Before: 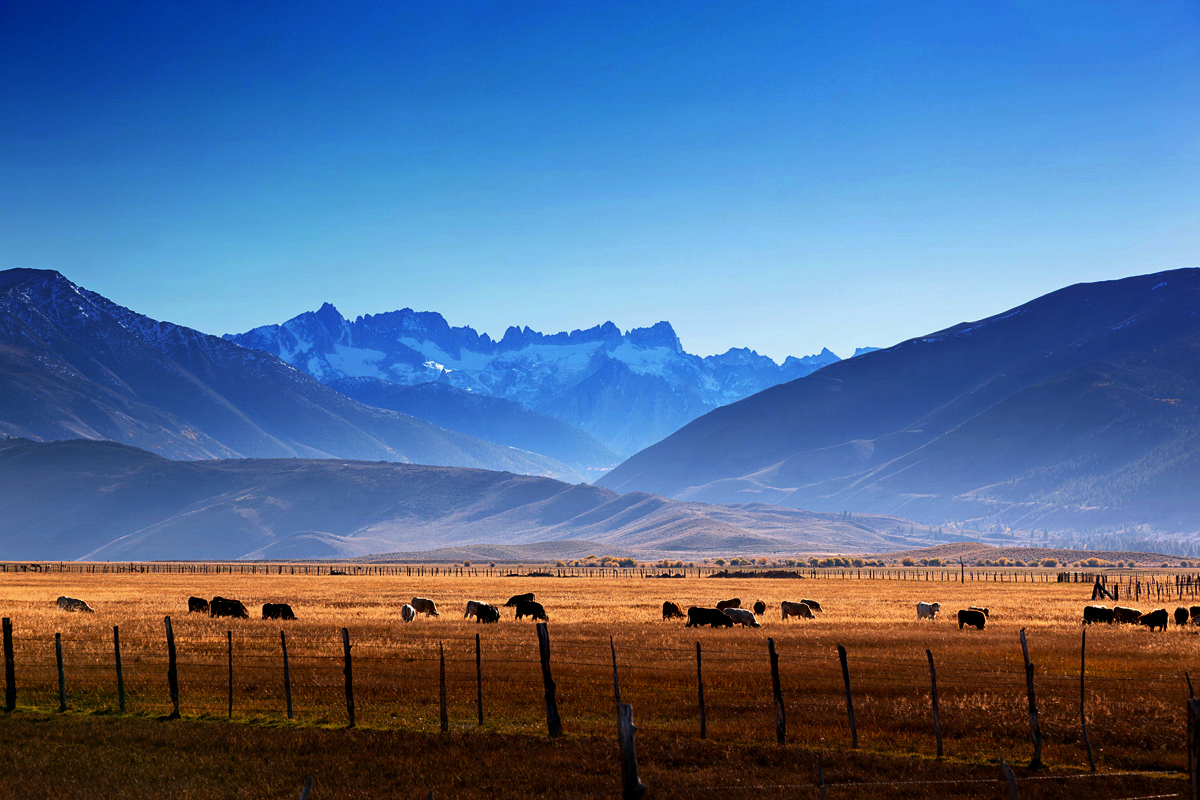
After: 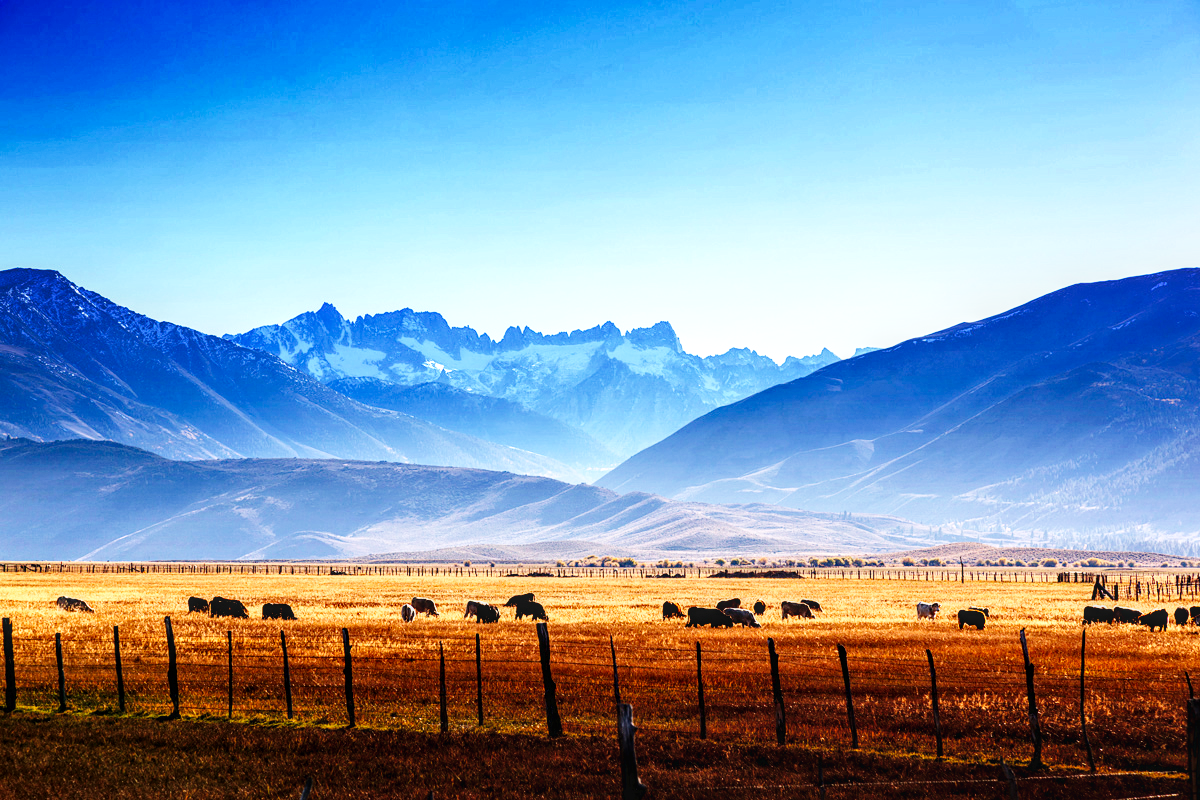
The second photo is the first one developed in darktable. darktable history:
base curve: curves: ch0 [(0, 0.003) (0.001, 0.002) (0.006, 0.004) (0.02, 0.022) (0.048, 0.086) (0.094, 0.234) (0.162, 0.431) (0.258, 0.629) (0.385, 0.8) (0.548, 0.918) (0.751, 0.988) (1, 1)], preserve colors none
local contrast: detail 130%
